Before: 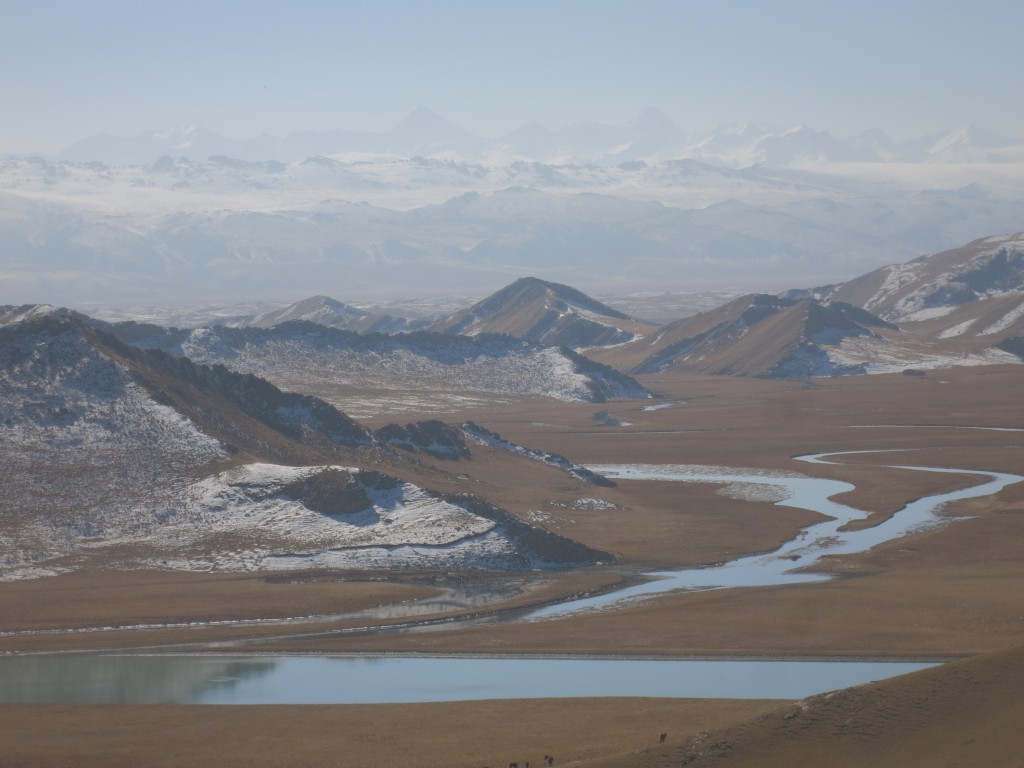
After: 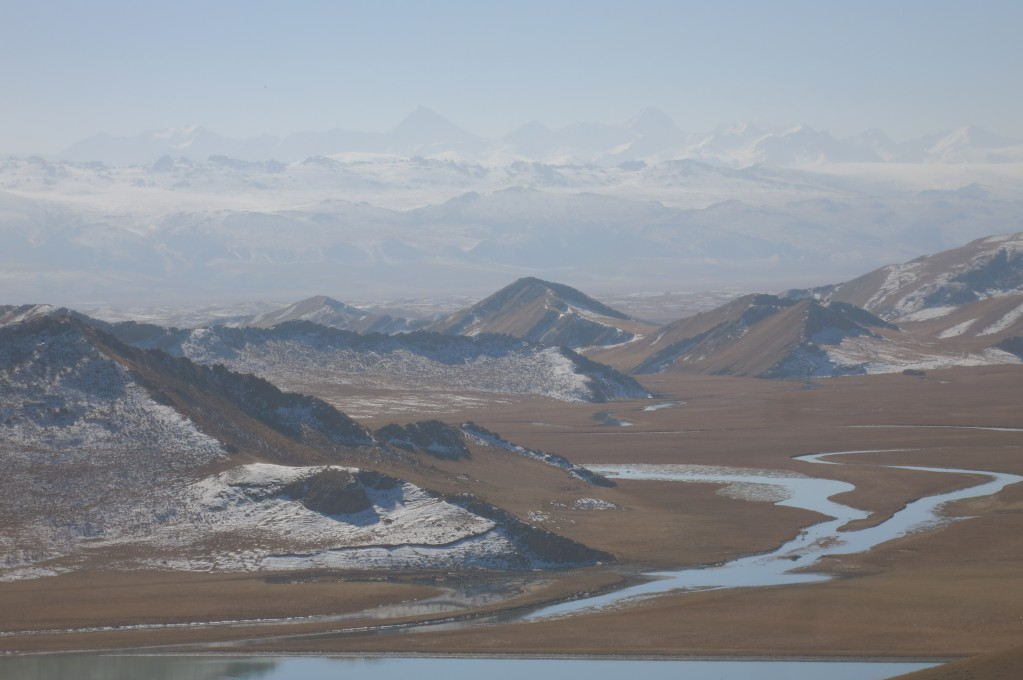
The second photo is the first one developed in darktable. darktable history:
sharpen: radius 2.922, amount 0.856, threshold 47.375
crop and rotate: top 0%, bottom 11.407%
